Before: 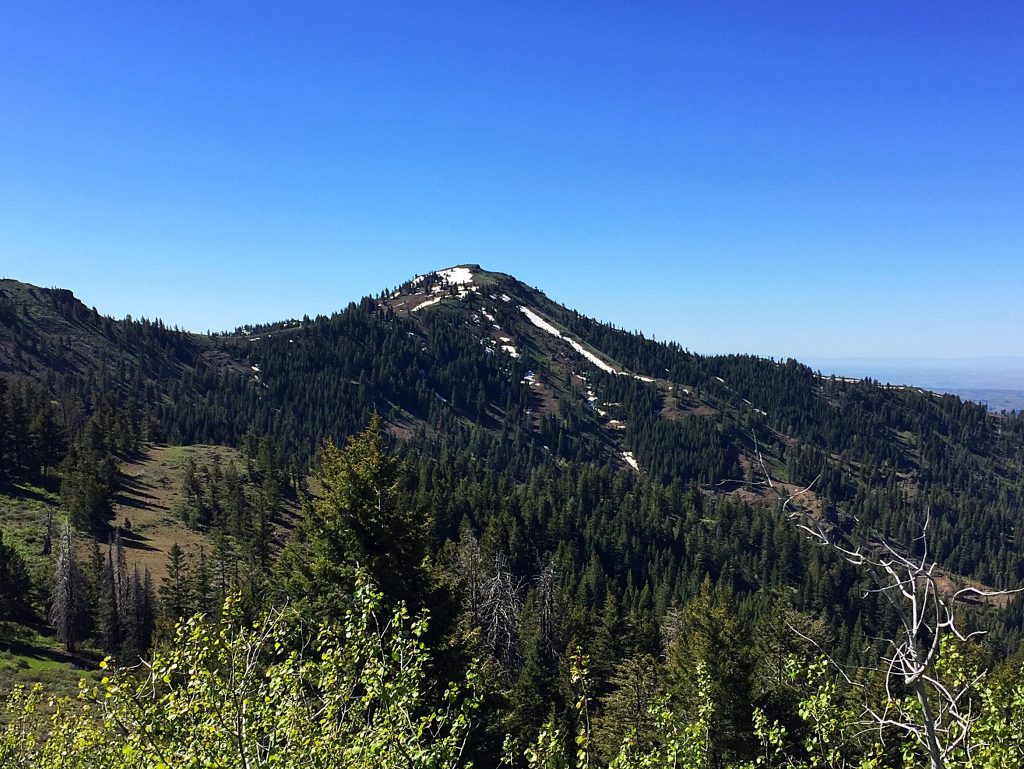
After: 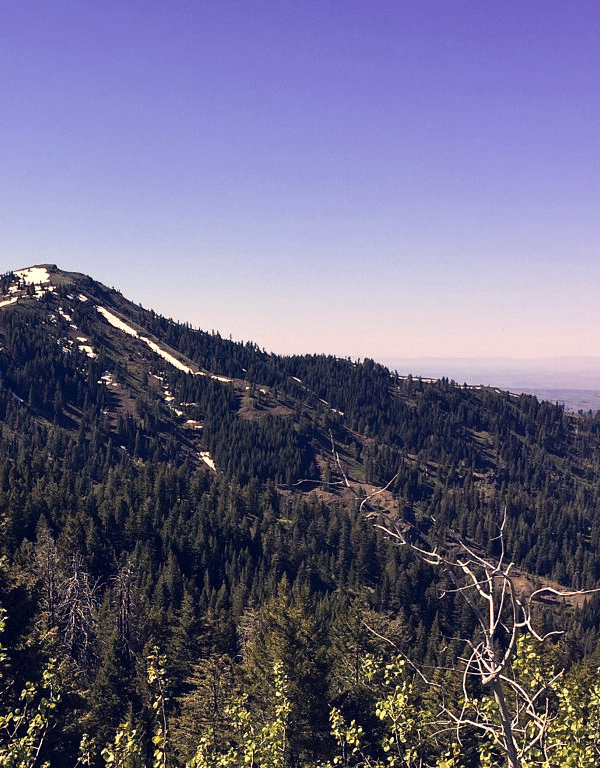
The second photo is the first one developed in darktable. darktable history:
exposure: exposure 0.217 EV, compensate highlight preservation false
crop: left 41.402%
color correction: highlights a* 19.59, highlights b* 27.49, shadows a* 3.46, shadows b* -17.28, saturation 0.73
